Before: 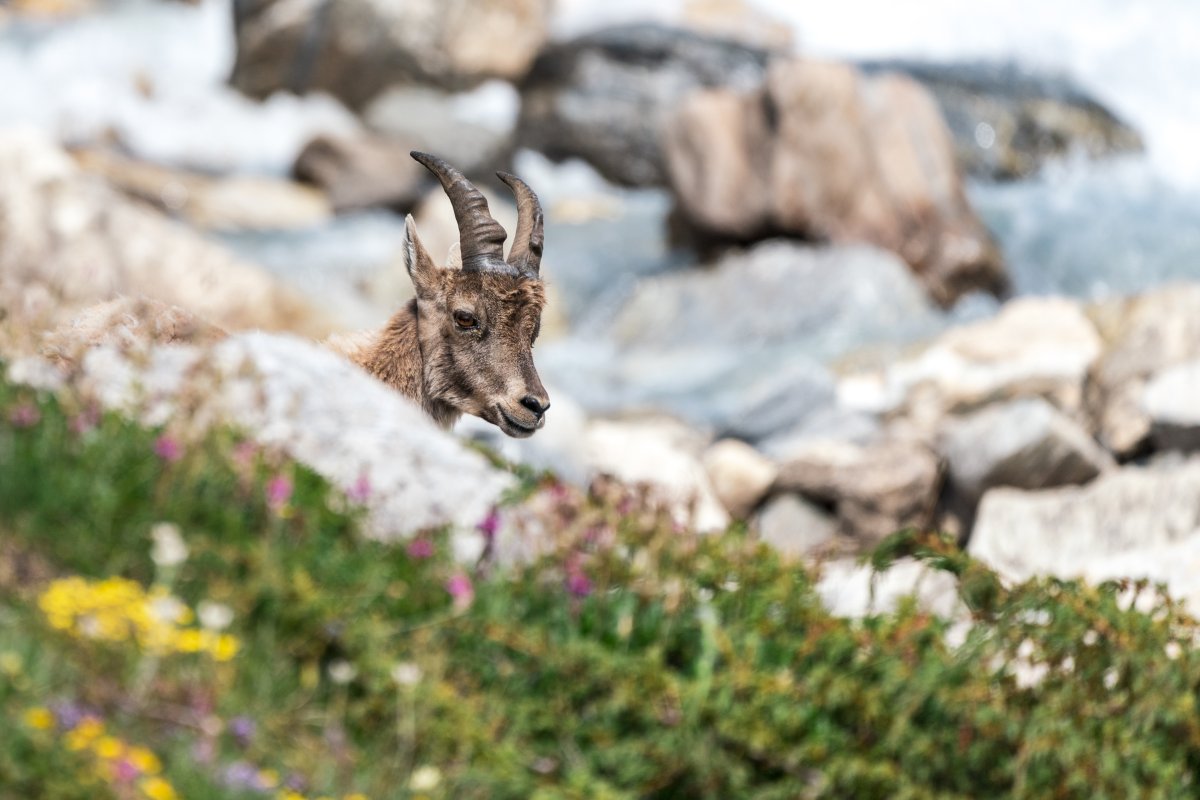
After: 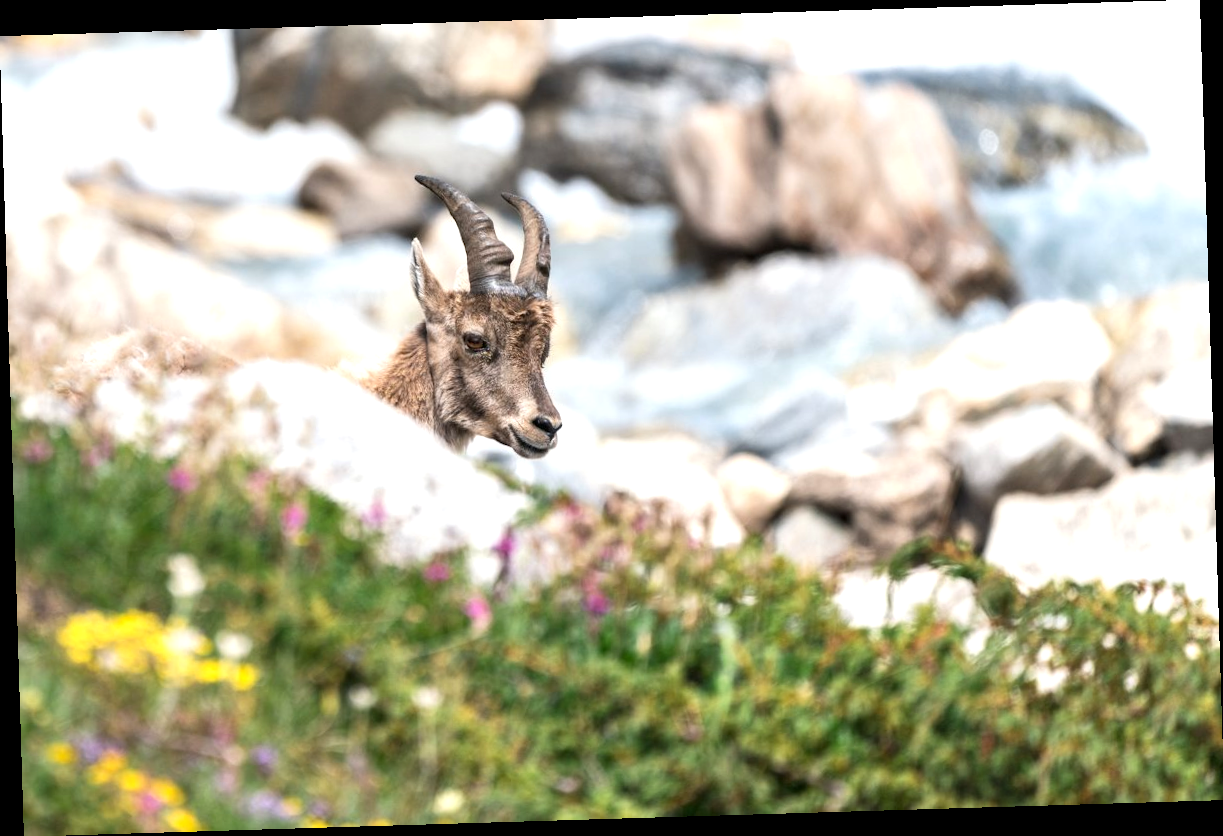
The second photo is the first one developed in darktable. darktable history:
exposure: exposure 0.574 EV, compensate highlight preservation false
rotate and perspective: rotation -1.75°, automatic cropping off
